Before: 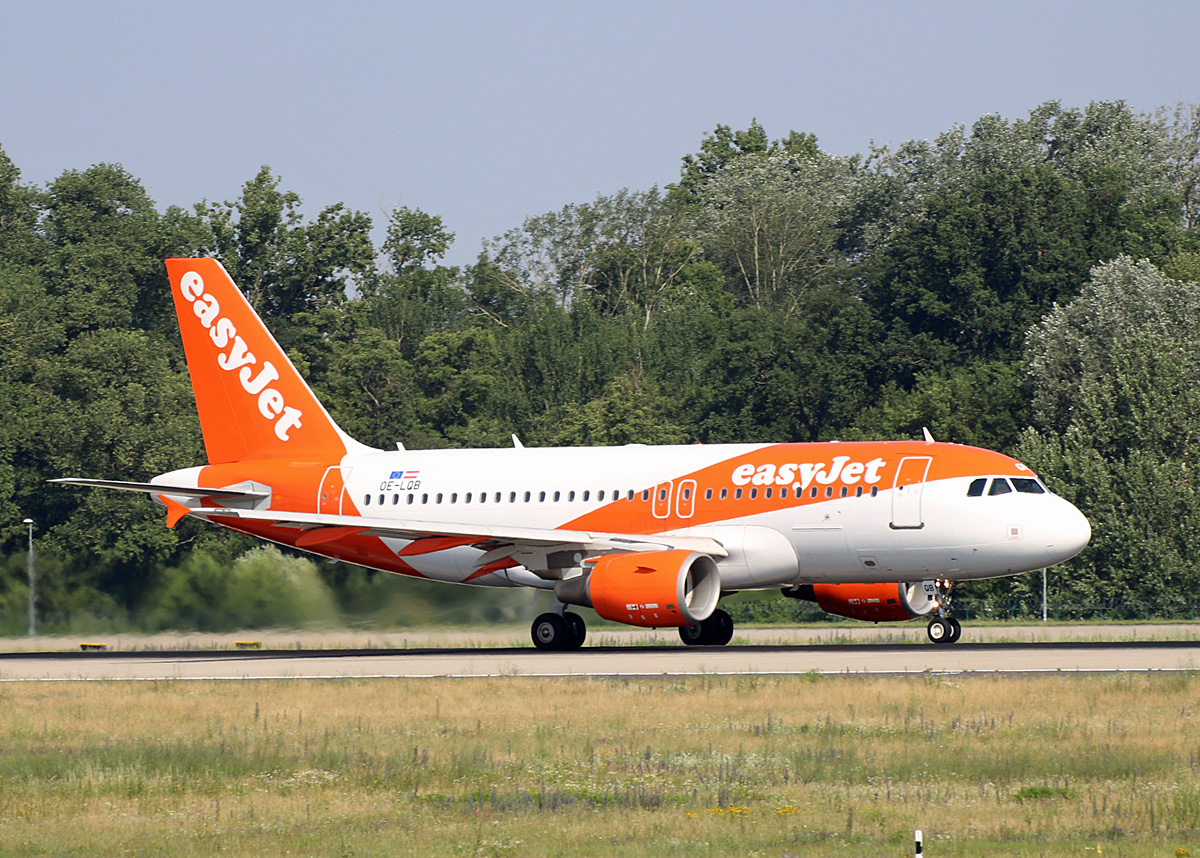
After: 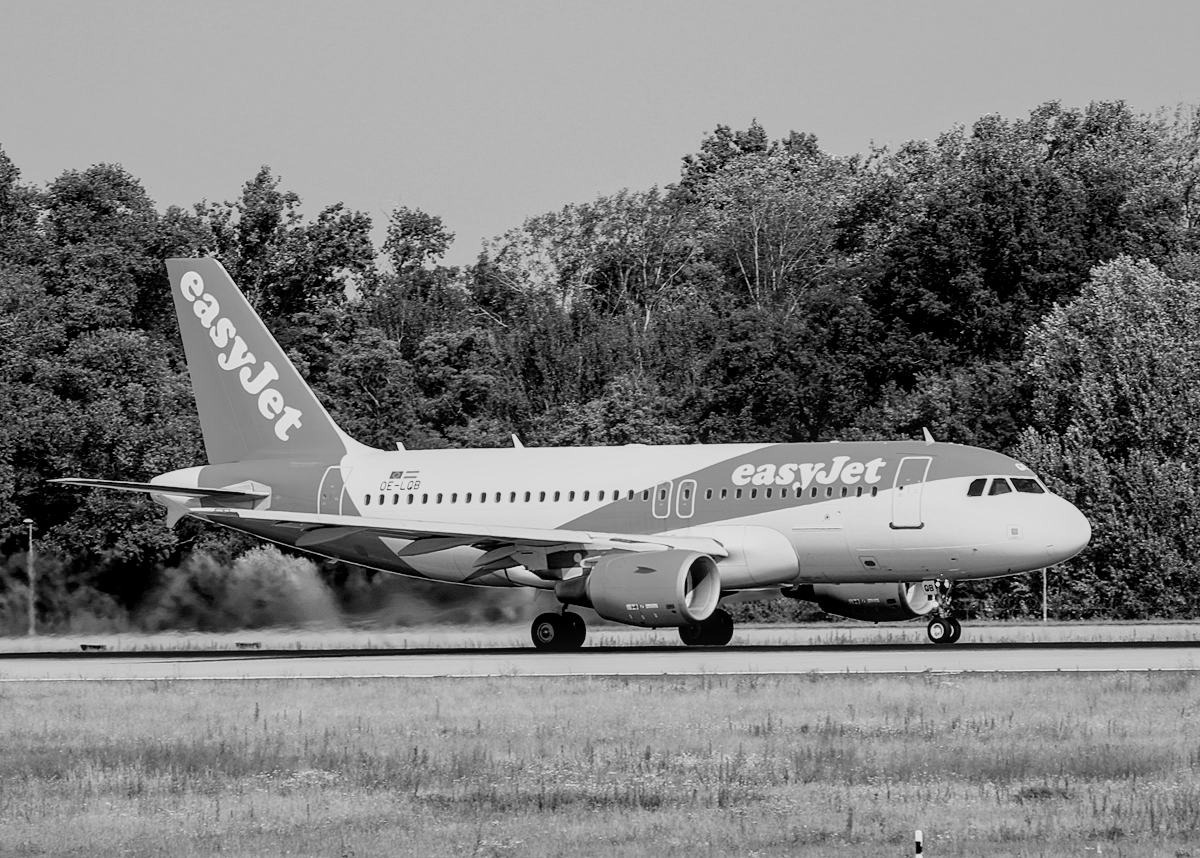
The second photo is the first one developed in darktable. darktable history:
color balance rgb: perceptual saturation grading › global saturation 10%, global vibrance 10%
local contrast: on, module defaults
monochrome: on, module defaults
filmic rgb: black relative exposure -7.65 EV, white relative exposure 4.56 EV, hardness 3.61, contrast 1.25
